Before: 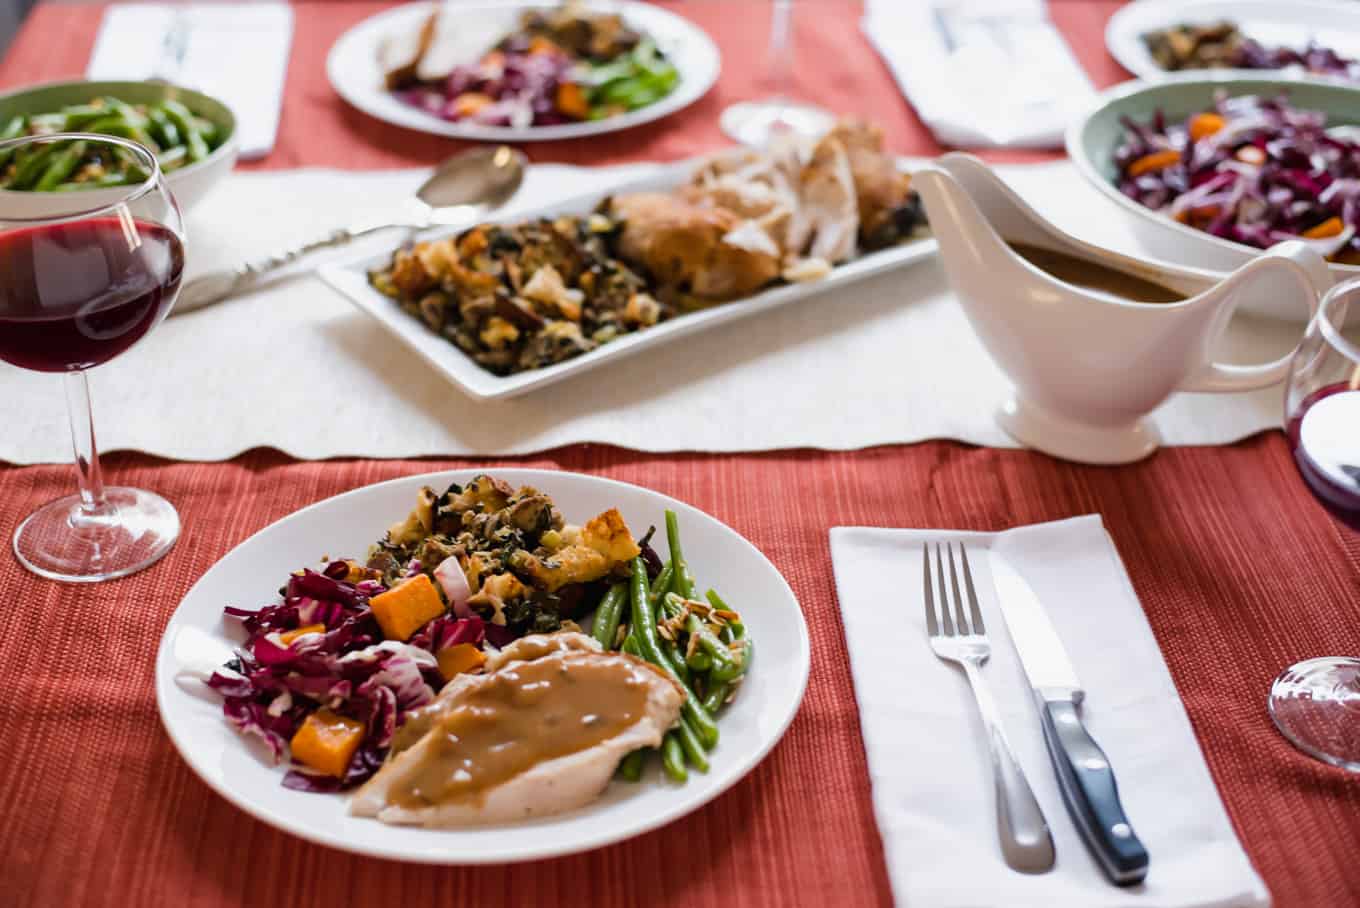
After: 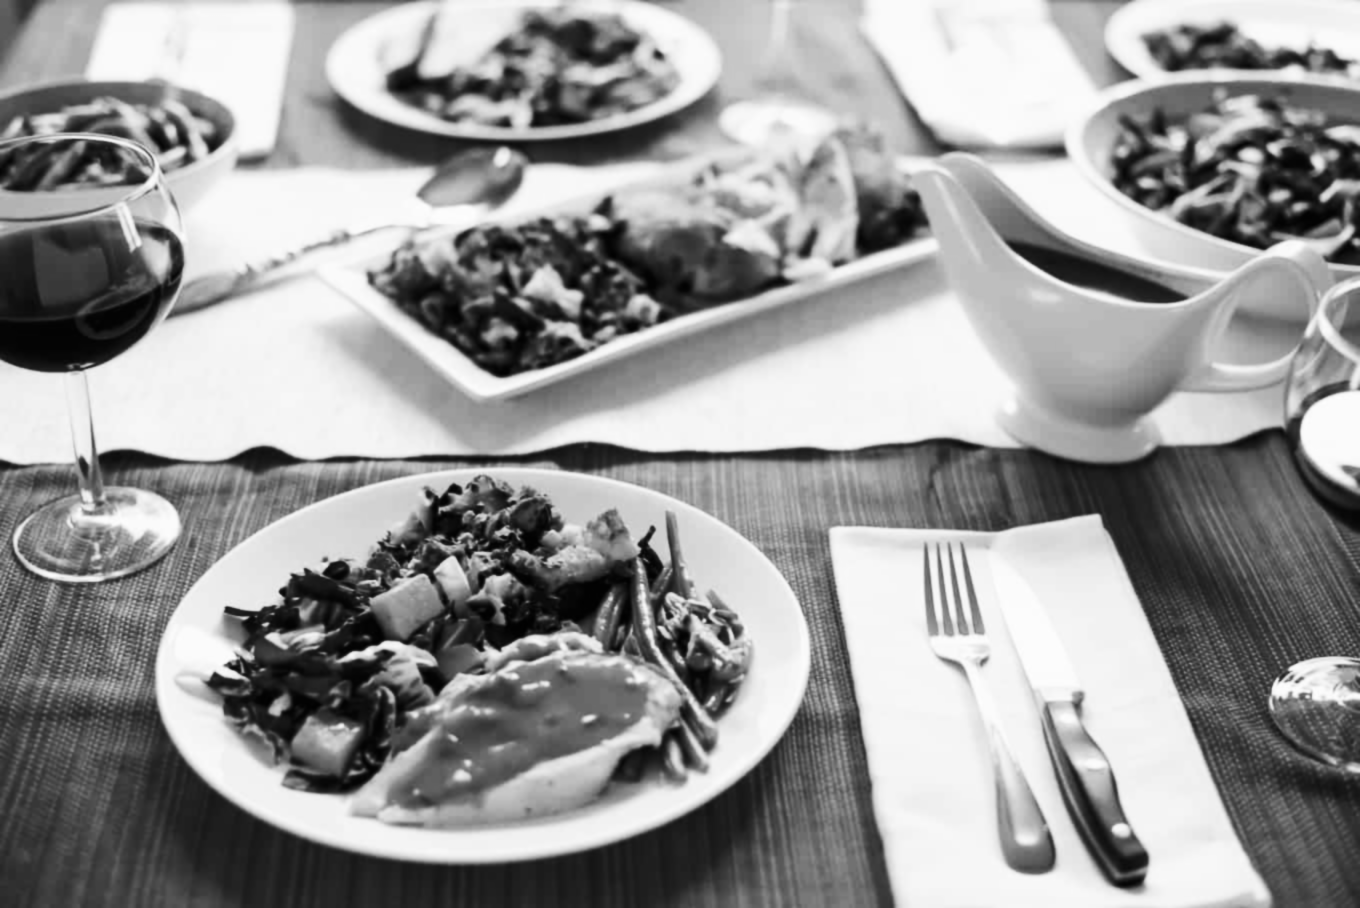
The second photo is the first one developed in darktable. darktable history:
color correction: saturation 3
lowpass: radius 0.76, contrast 1.56, saturation 0, unbound 0
